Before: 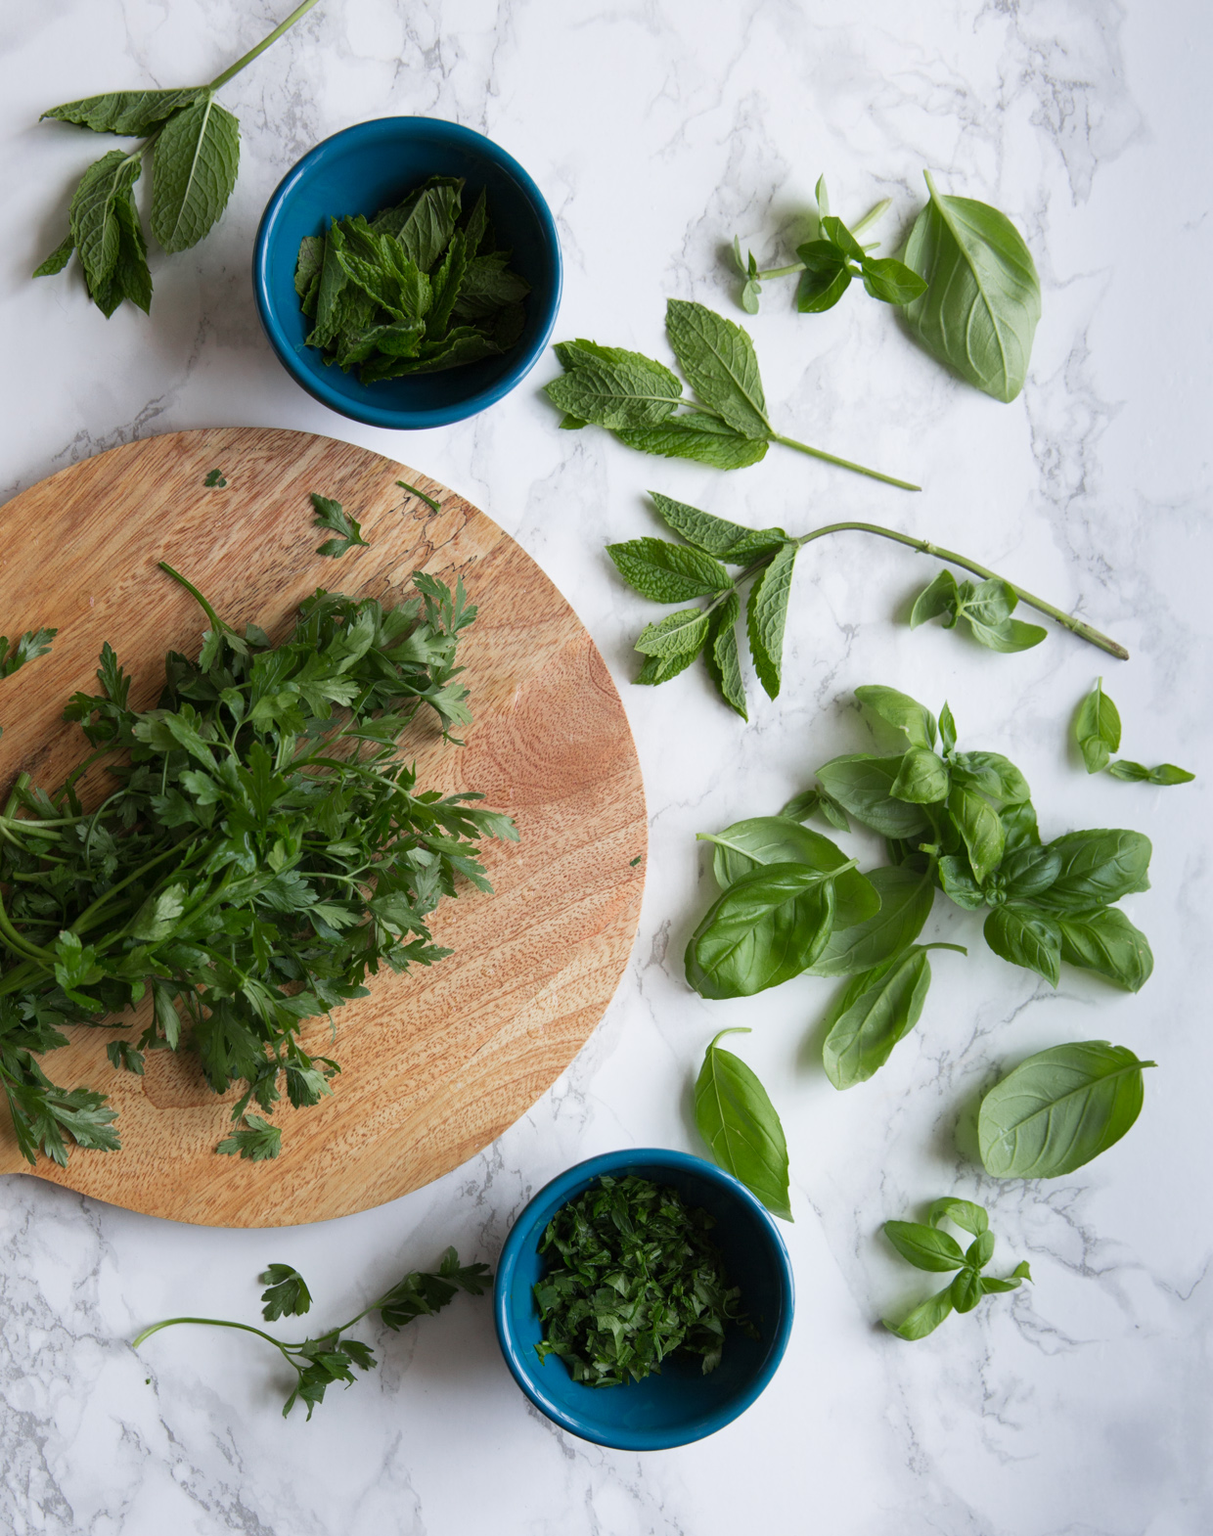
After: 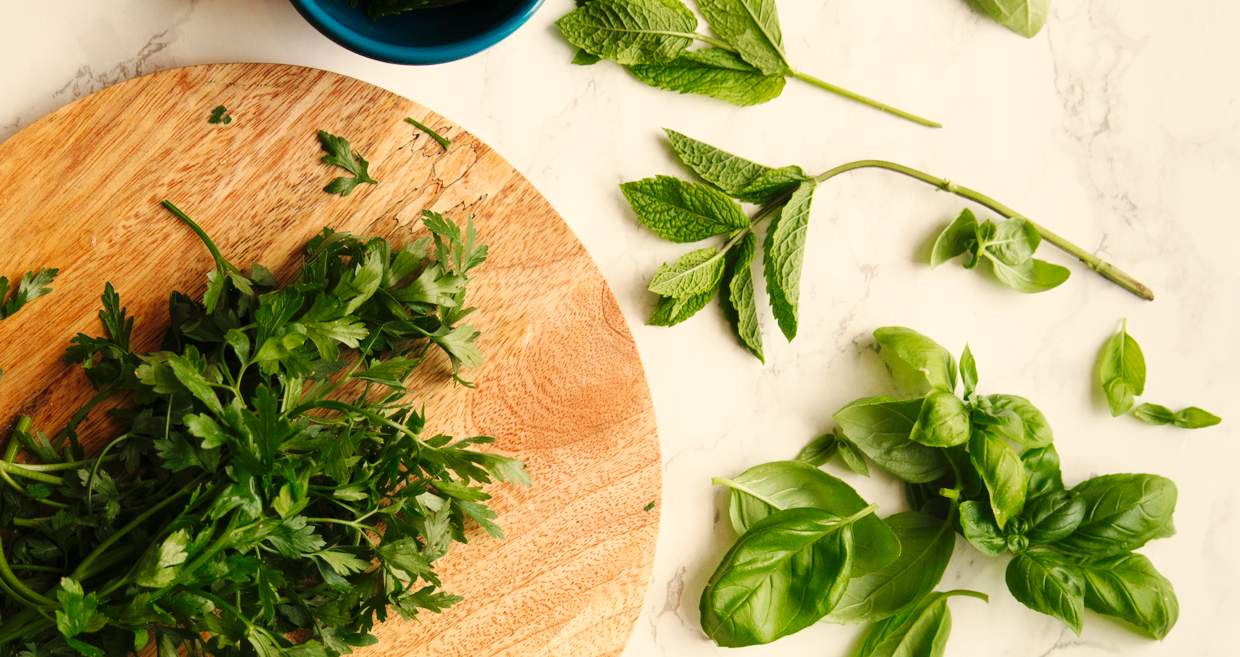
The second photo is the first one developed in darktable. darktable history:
white balance: red 1.138, green 0.996, blue 0.812
crop and rotate: top 23.84%, bottom 34.294%
base curve: curves: ch0 [(0, 0) (0.036, 0.025) (0.121, 0.166) (0.206, 0.329) (0.605, 0.79) (1, 1)], preserve colors none
